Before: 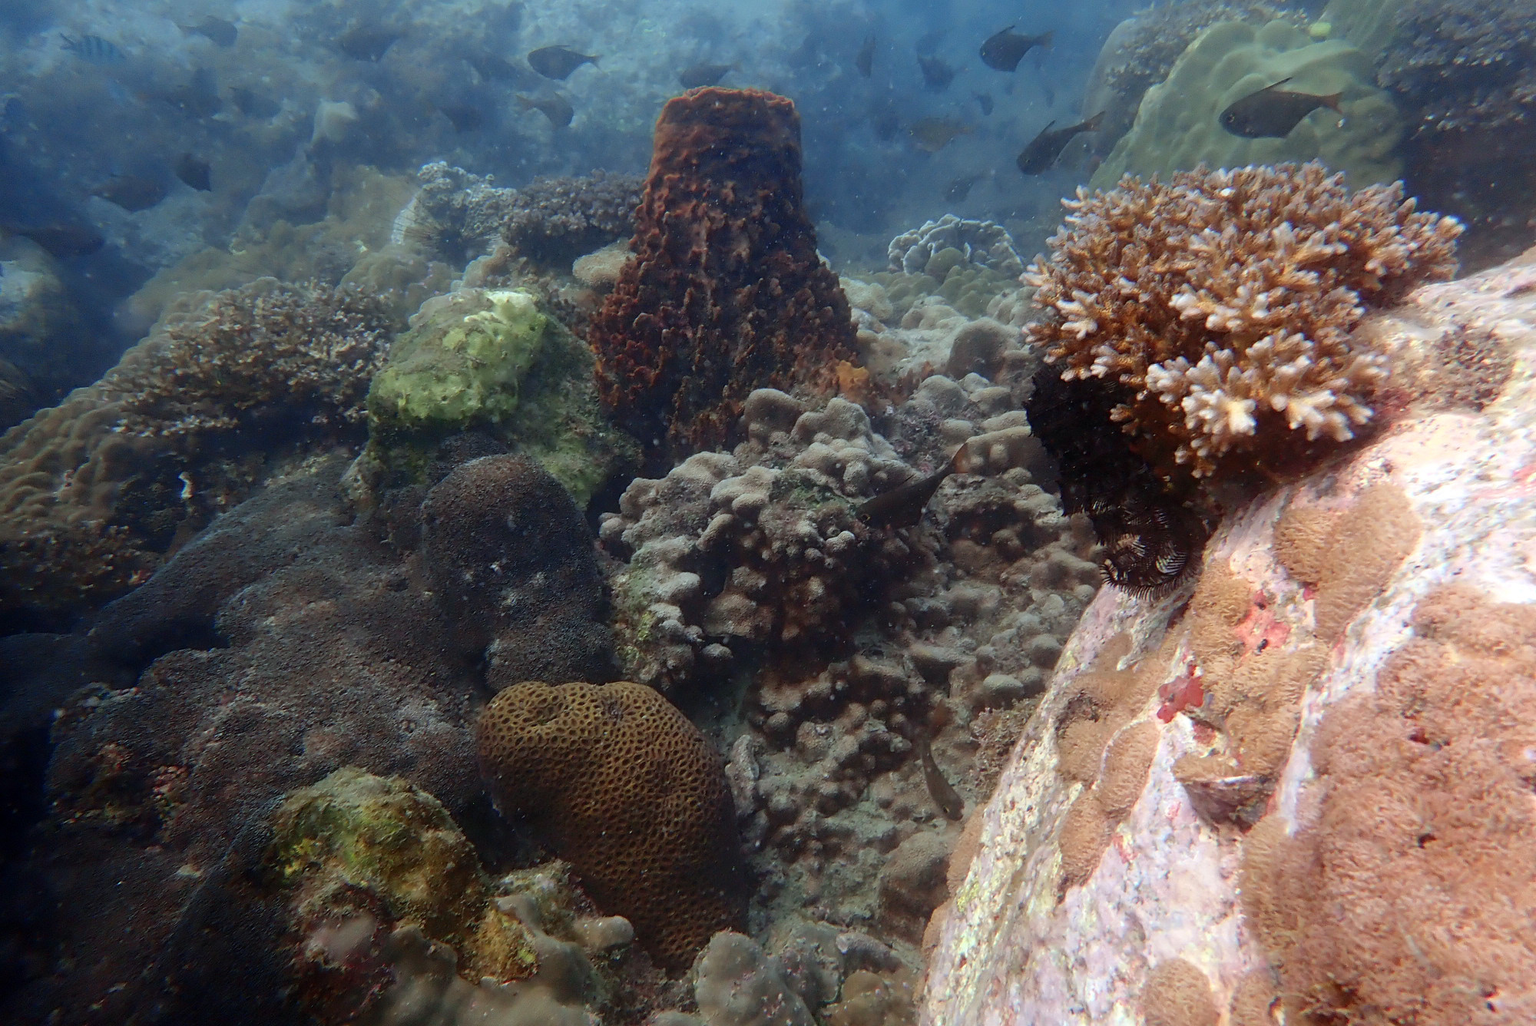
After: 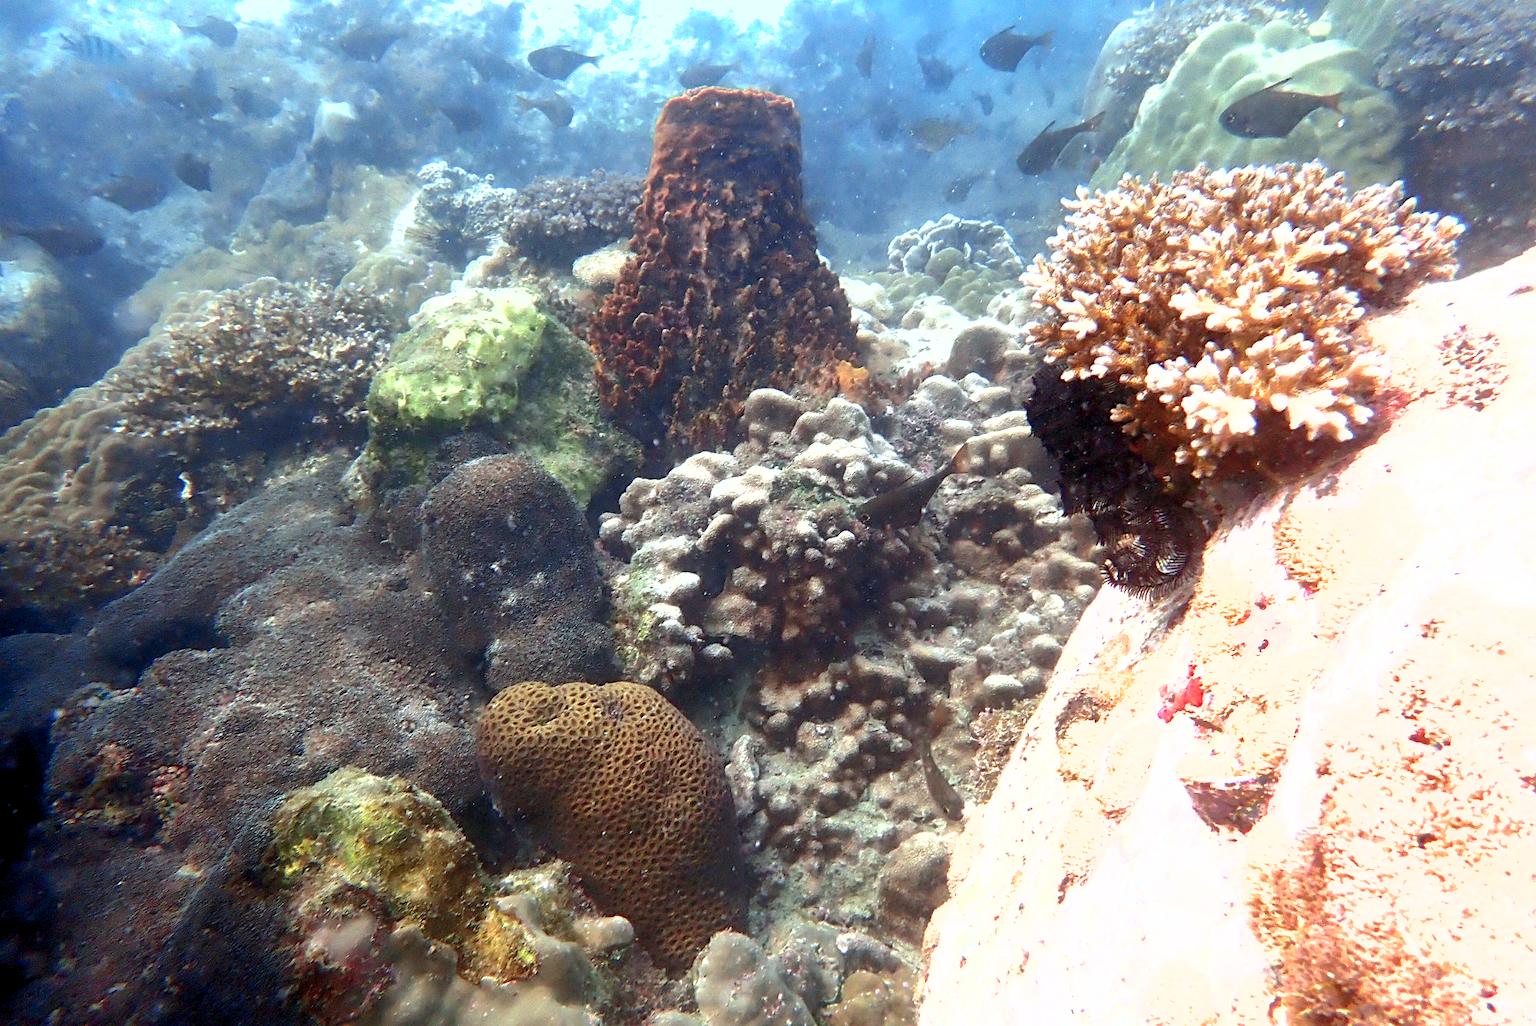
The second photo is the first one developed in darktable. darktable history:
shadows and highlights: on, module defaults
color zones: curves: ch1 [(0, -0.394) (0.143, -0.394) (0.286, -0.394) (0.429, -0.392) (0.571, -0.391) (0.714, -0.391) (0.857, -0.391) (1, -0.394)], mix -94.81%
color balance rgb: global offset › luminance -0.408%, perceptual saturation grading › global saturation 0.594%, perceptual brilliance grading › global brilliance 12.439%
tone equalizer: -8 EV -0.385 EV, -7 EV -0.368 EV, -6 EV -0.345 EV, -5 EV -0.206 EV, -3 EV 0.208 EV, -2 EV 0.324 EV, -1 EV 0.415 EV, +0 EV 0.441 EV, edges refinement/feathering 500, mask exposure compensation -1.57 EV, preserve details no
exposure: black level correction 0, exposure 1.097 EV, compensate highlight preservation false
